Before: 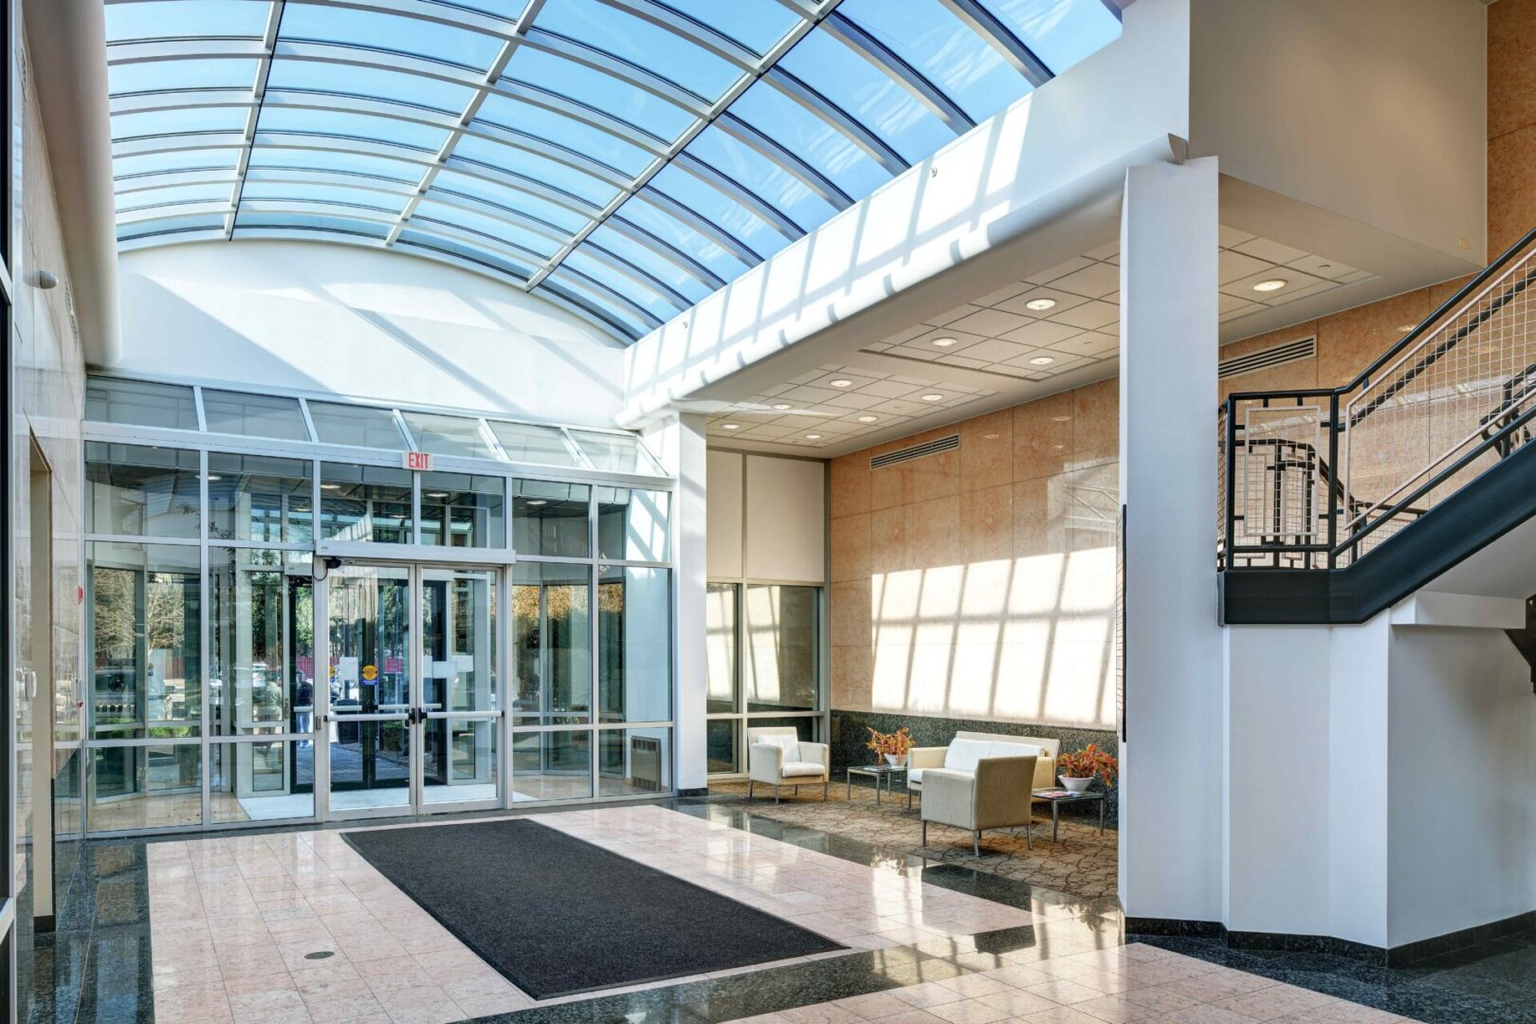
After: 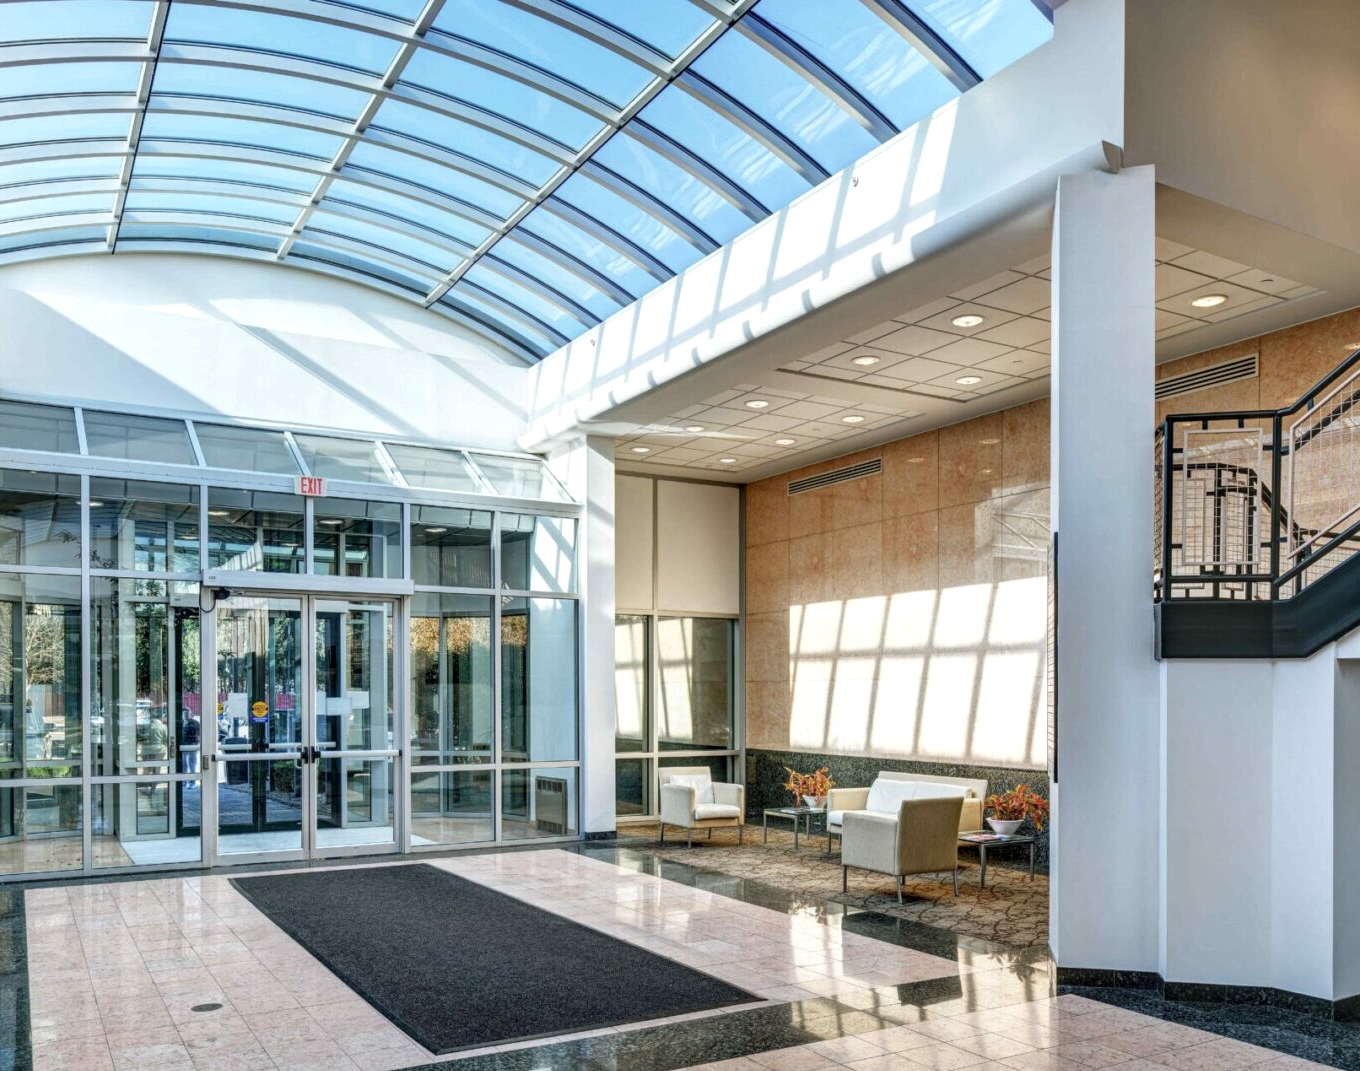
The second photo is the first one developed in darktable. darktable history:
local contrast: on, module defaults
crop: left 8.026%, right 7.374%
